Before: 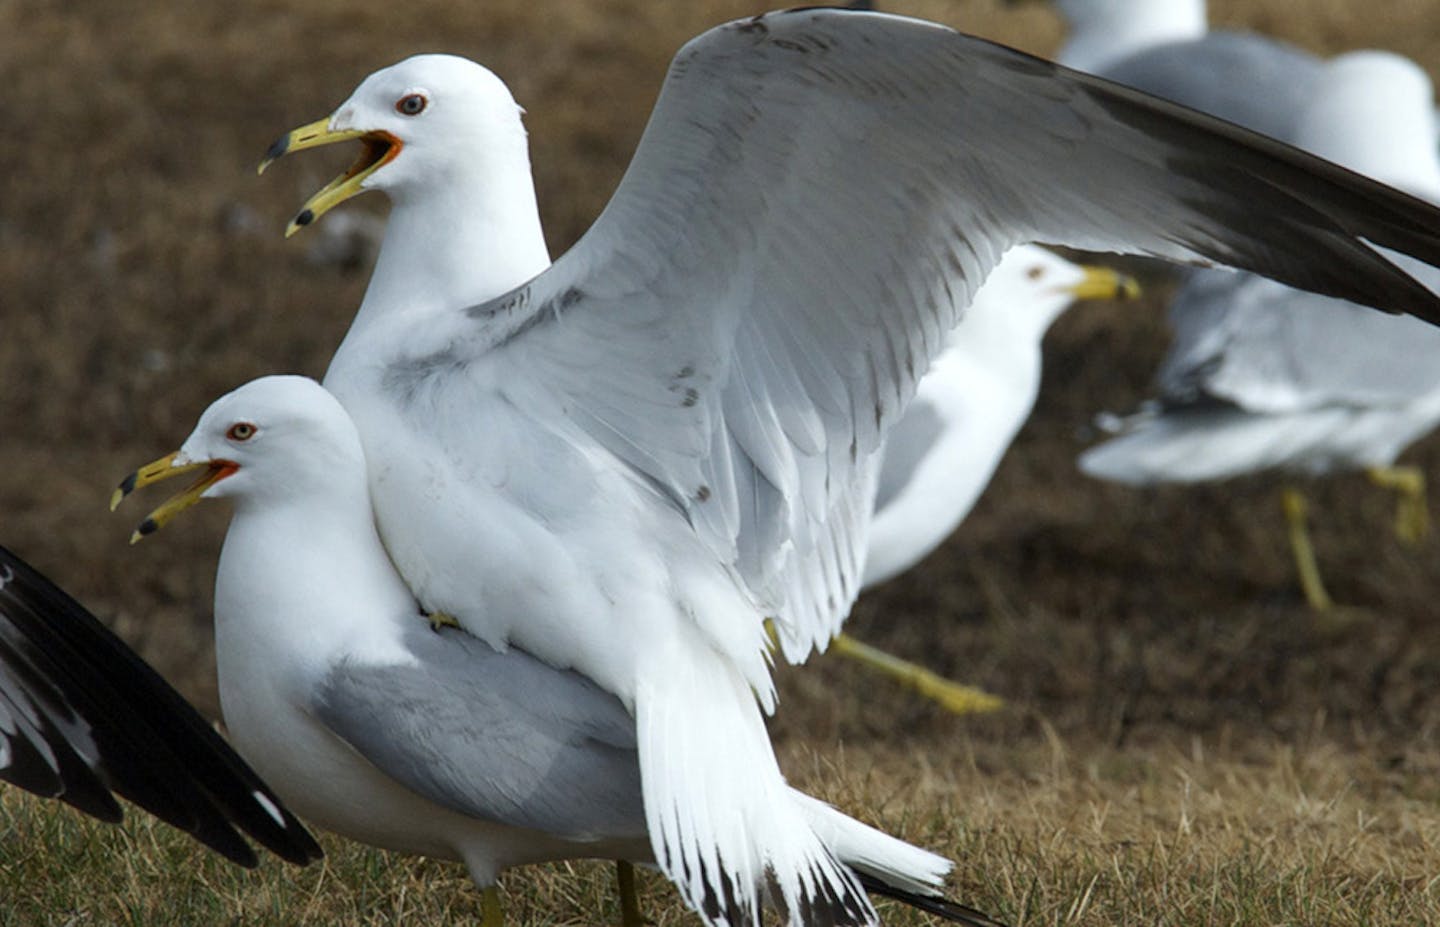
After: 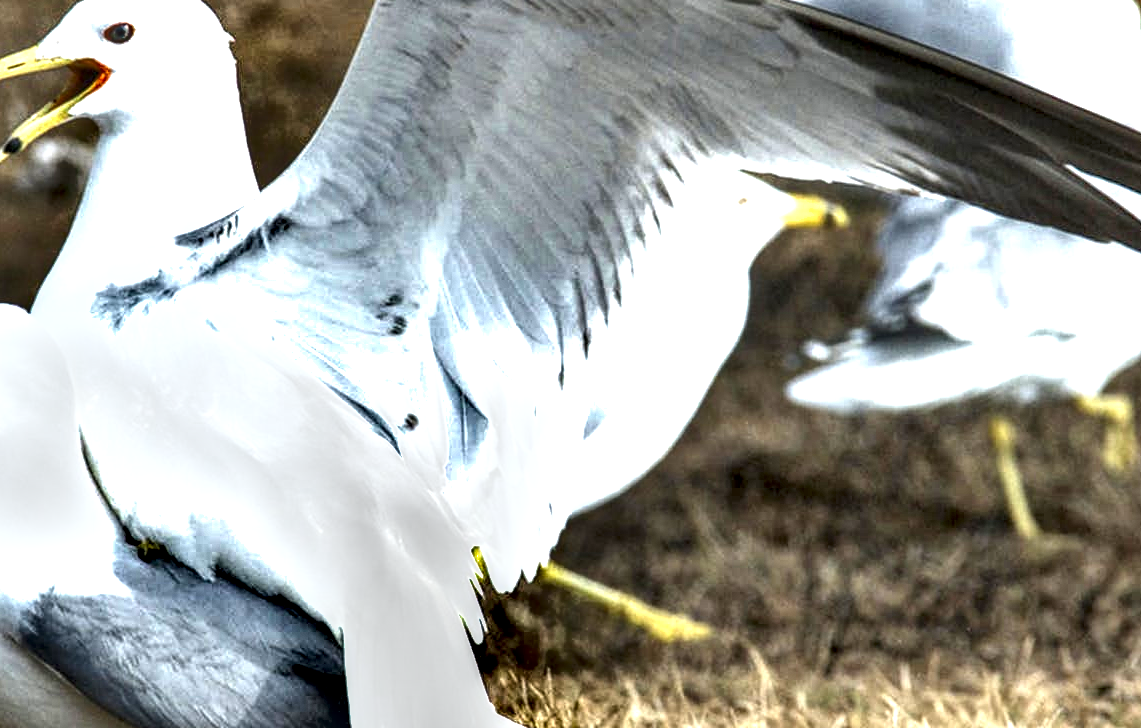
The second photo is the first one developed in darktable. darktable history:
crop and rotate: left 20.285%, top 7.855%, right 0.461%, bottom 13.565%
shadows and highlights: soften with gaussian
exposure: black level correction 0.001, exposure 1.733 EV, compensate highlight preservation false
local contrast: highlights 19%, detail 185%
